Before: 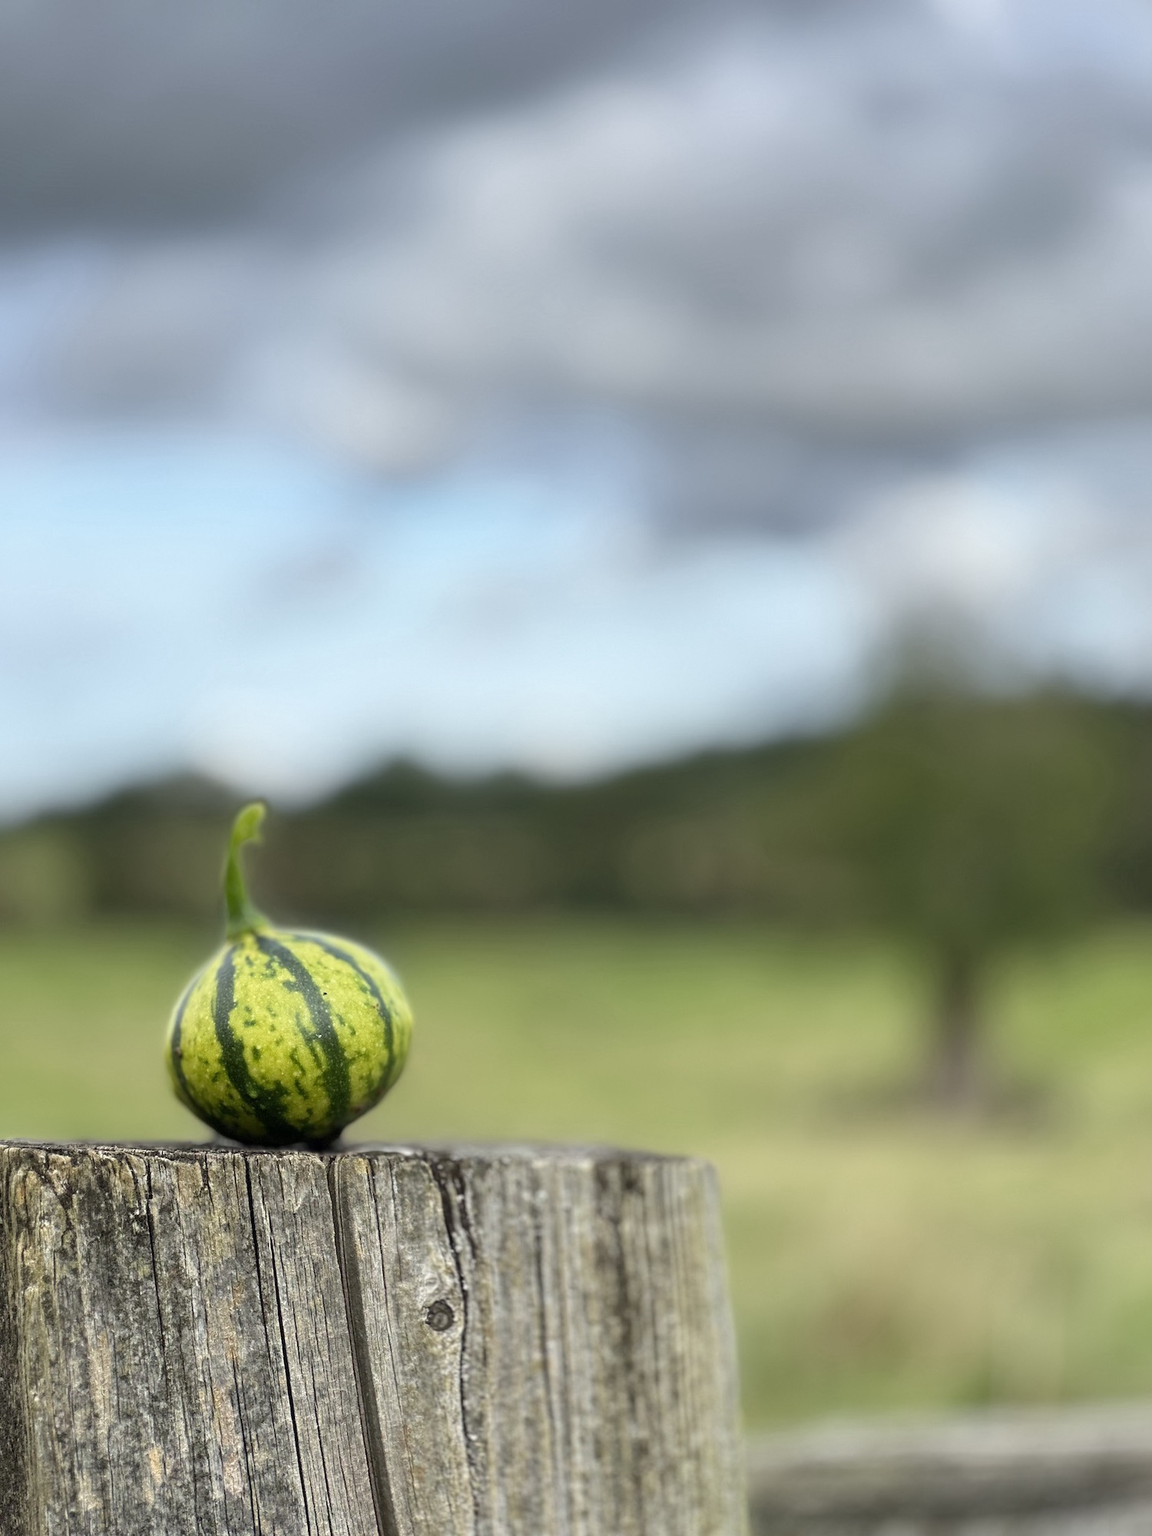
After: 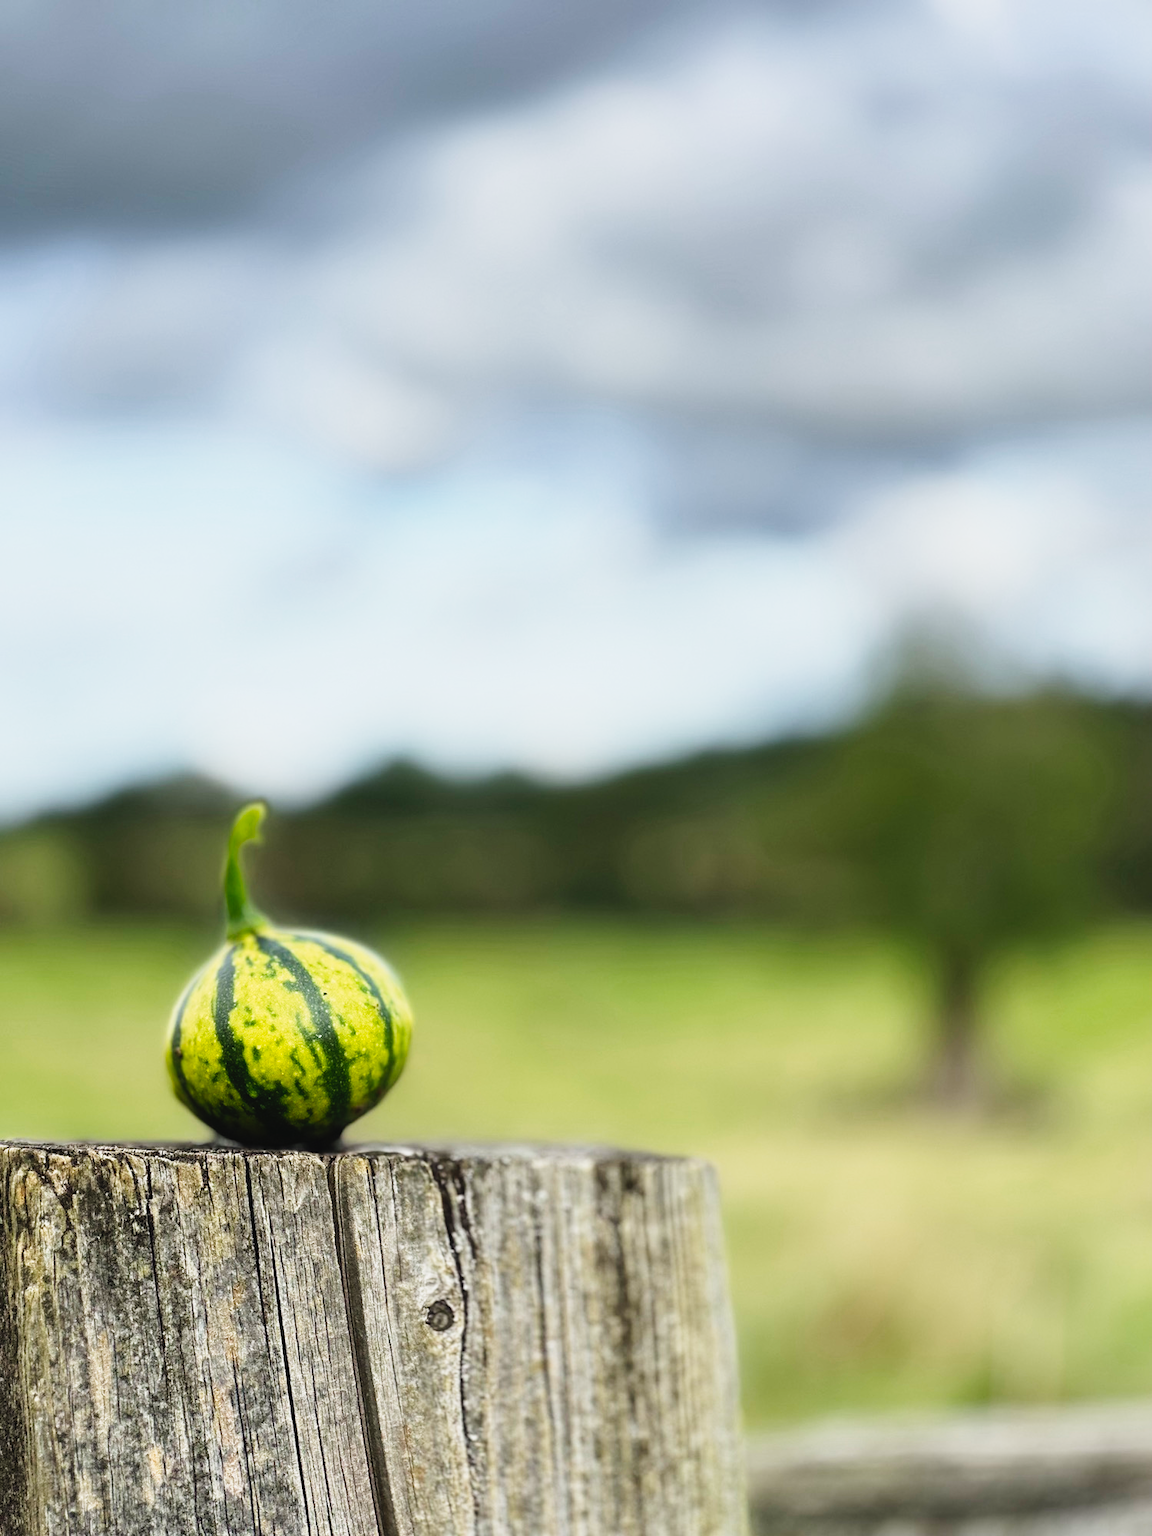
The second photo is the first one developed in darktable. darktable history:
tone curve: curves: ch0 [(0, 0.031) (0.139, 0.084) (0.311, 0.278) (0.495, 0.544) (0.718, 0.816) (0.841, 0.909) (1, 0.967)]; ch1 [(0, 0) (0.272, 0.249) (0.388, 0.385) (0.479, 0.456) (0.495, 0.497) (0.538, 0.55) (0.578, 0.595) (0.707, 0.778) (1, 1)]; ch2 [(0, 0) (0.125, 0.089) (0.353, 0.329) (0.443, 0.408) (0.502, 0.495) (0.56, 0.553) (0.608, 0.631) (1, 1)], preserve colors none
